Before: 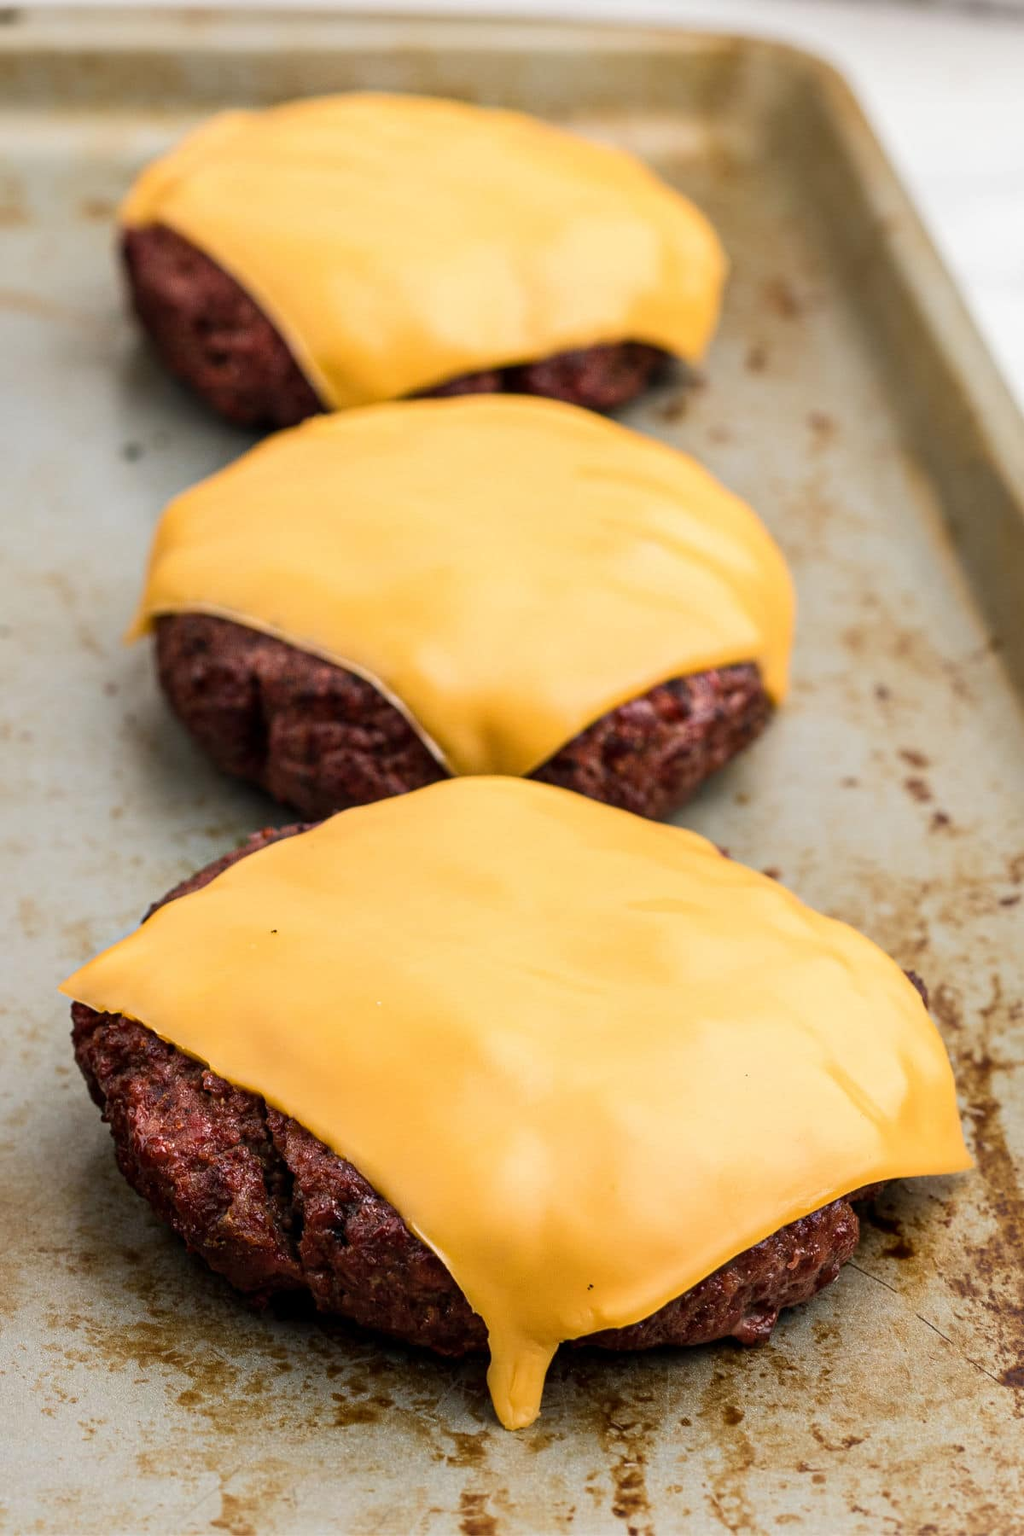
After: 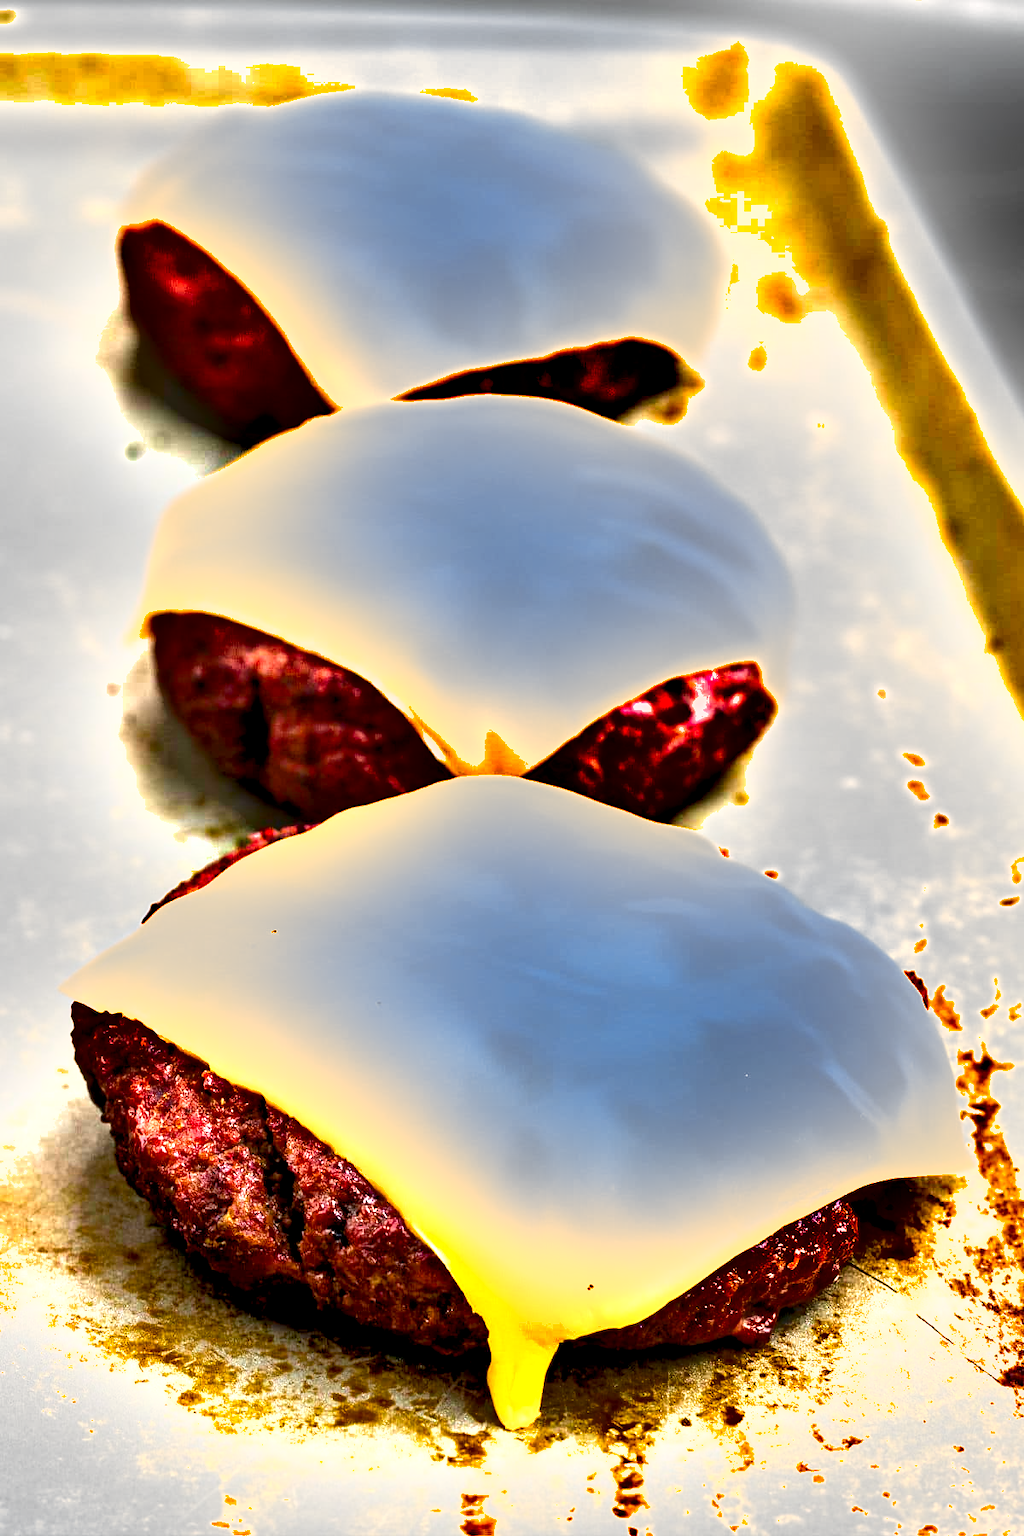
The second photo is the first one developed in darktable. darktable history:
color balance rgb: perceptual saturation grading › global saturation 25%, global vibrance 20%
shadows and highlights: shadows 43.71, white point adjustment -1.46, soften with gaussian
exposure: black level correction 0.005, exposure 2.084 EV, compensate highlight preservation false
